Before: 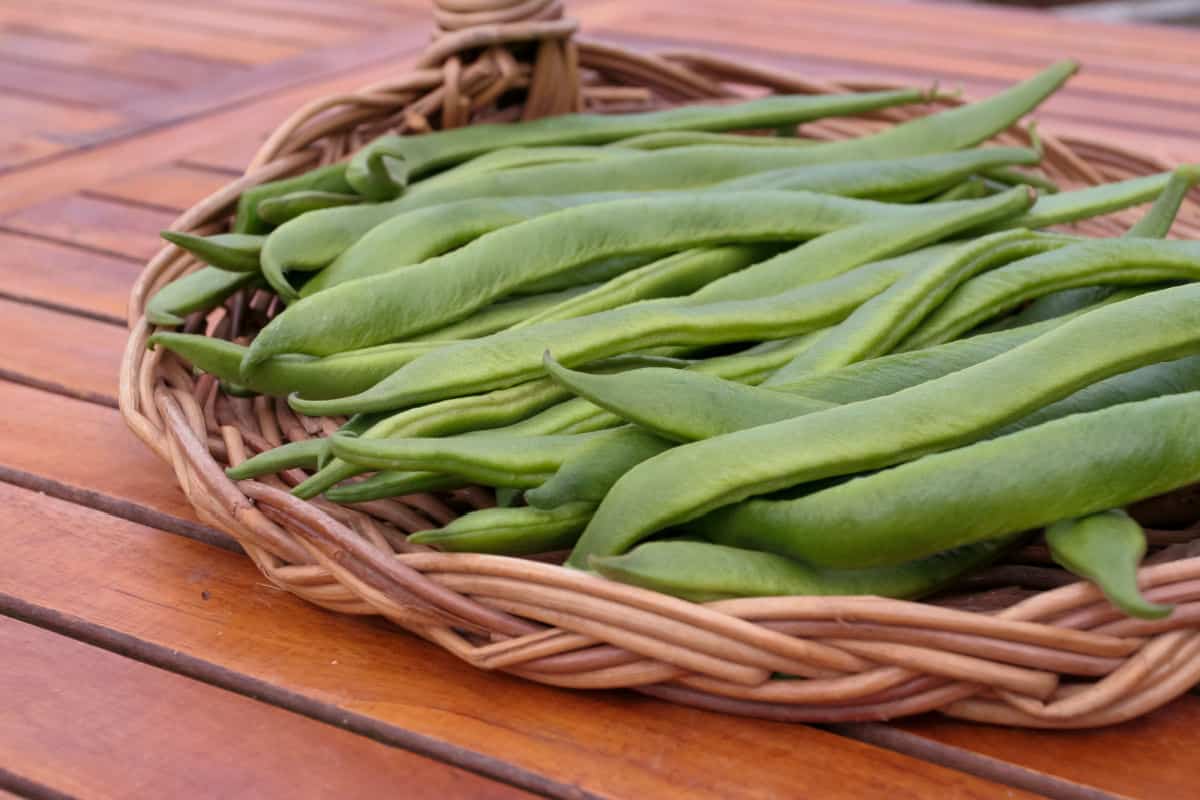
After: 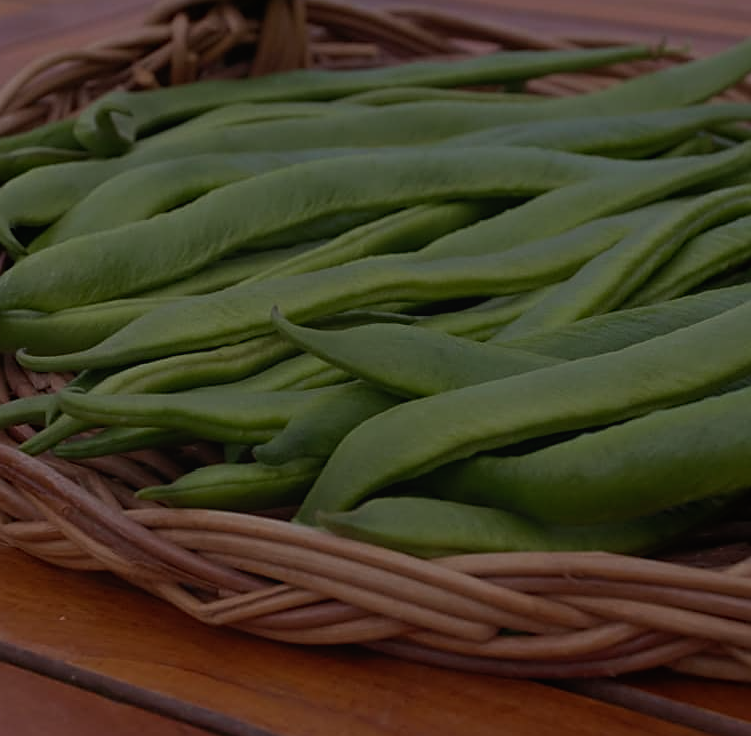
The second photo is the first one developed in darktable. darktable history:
exposure: exposure -2.406 EV, compensate highlight preservation false
sharpen: amount 0.5
local contrast: mode bilateral grid, contrast 99, coarseness 99, detail 89%, midtone range 0.2
base curve: curves: ch0 [(0, 0) (0.688, 0.865) (1, 1)], preserve colors none
crop and rotate: left 22.745%, top 5.622%, right 14.602%, bottom 2.337%
